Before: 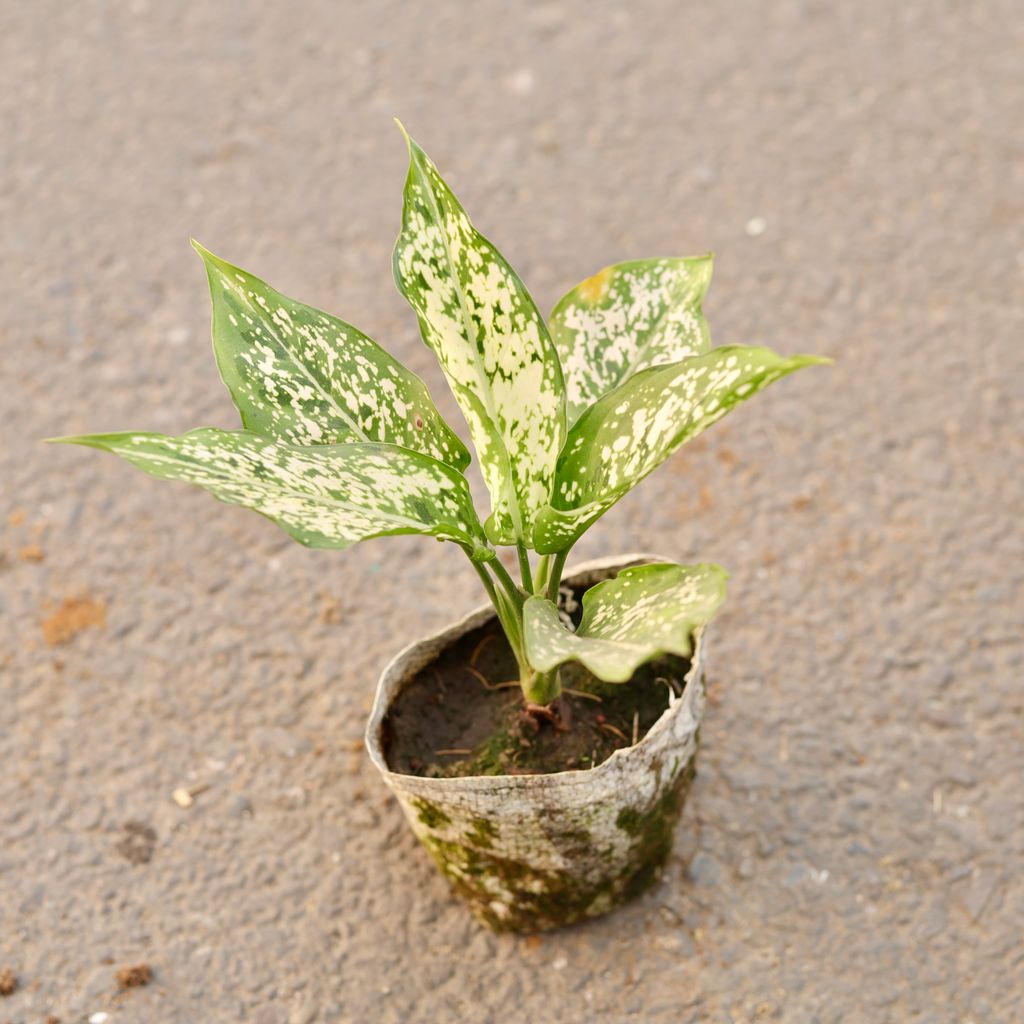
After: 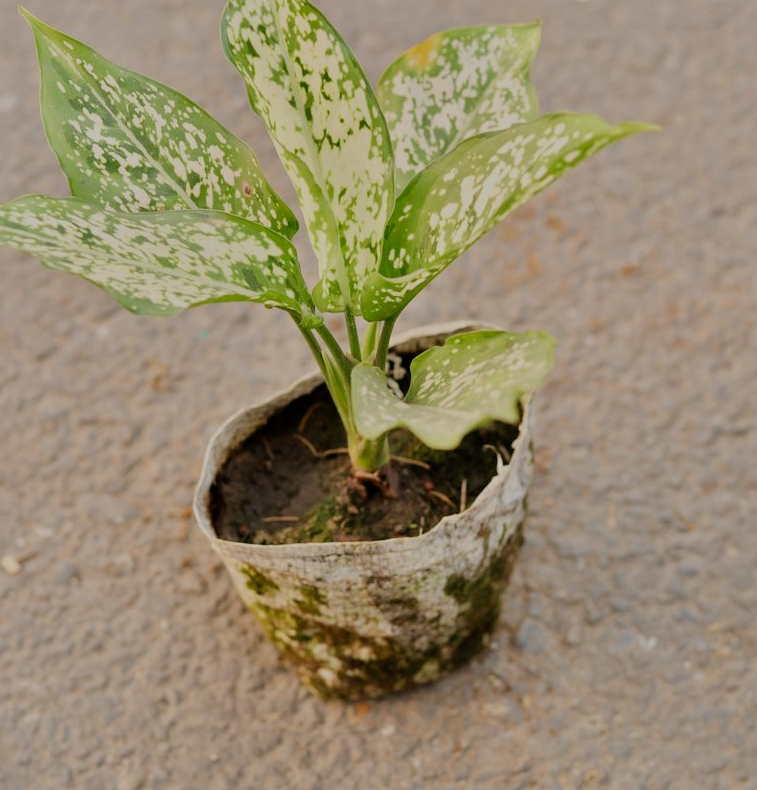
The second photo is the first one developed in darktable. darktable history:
crop: left 16.885%, top 22.825%, right 9.138%
tone equalizer: -8 EV -0.001 EV, -7 EV 0.005 EV, -6 EV -0.036 EV, -5 EV 0.014 EV, -4 EV -0.012 EV, -3 EV 0.03 EV, -2 EV -0.063 EV, -1 EV -0.28 EV, +0 EV -0.591 EV
filmic rgb: black relative exposure -7.65 EV, white relative exposure 4.56 EV, hardness 3.61, iterations of high-quality reconstruction 10
